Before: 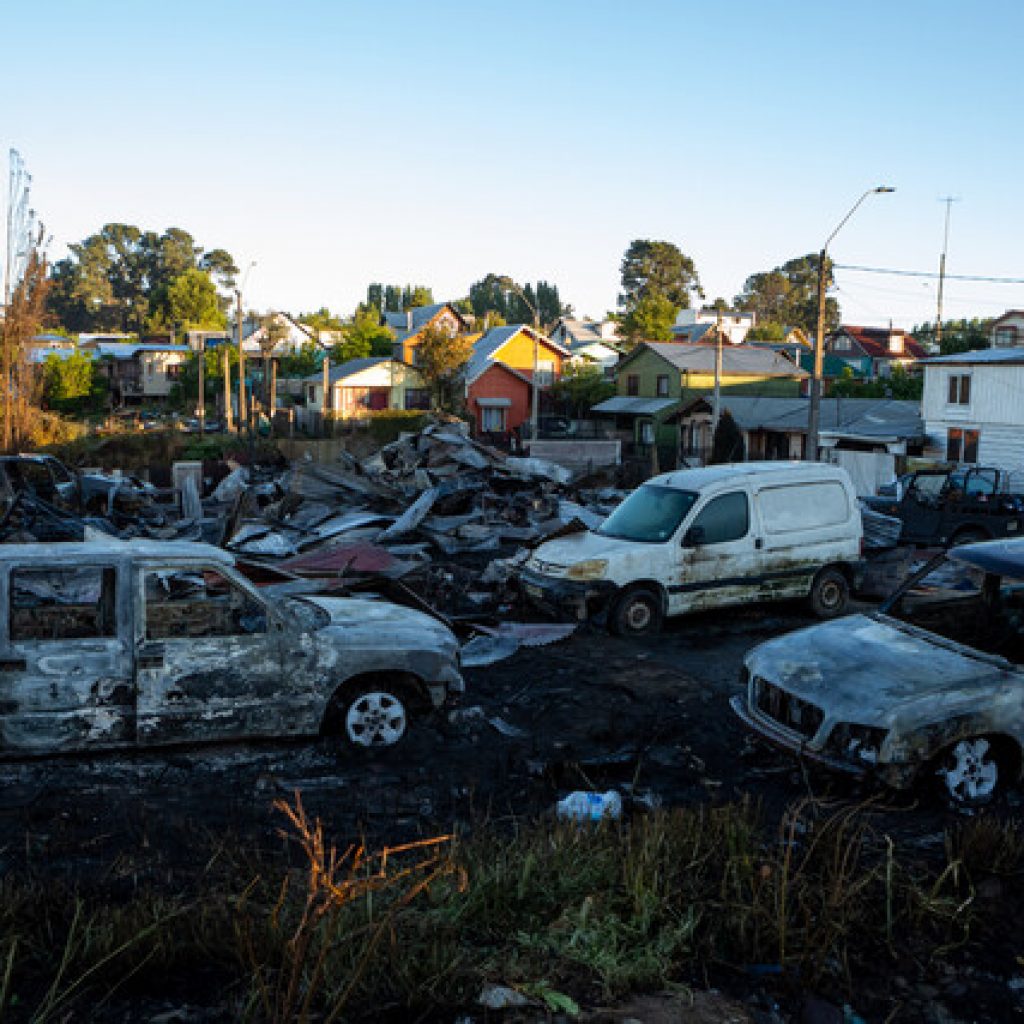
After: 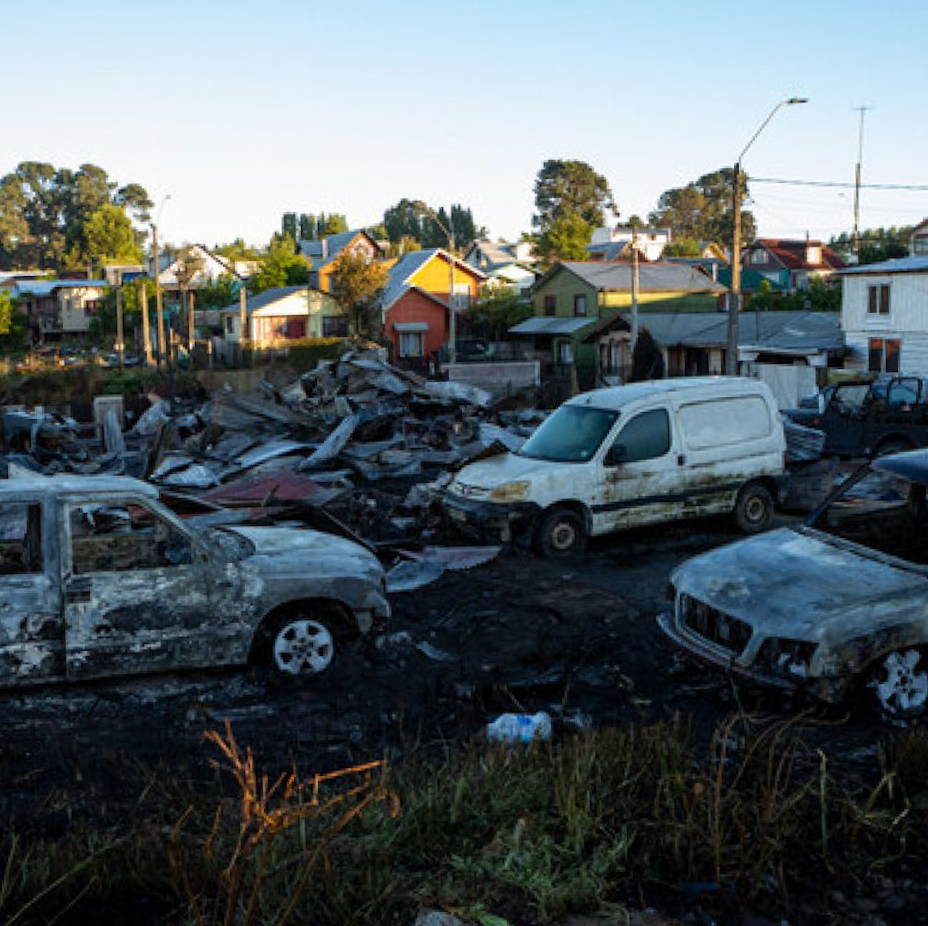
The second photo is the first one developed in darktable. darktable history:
crop and rotate: angle 1.96°, left 5.673%, top 5.673%
rotate and perspective: rotation 0.192°, lens shift (horizontal) -0.015, crop left 0.005, crop right 0.996, crop top 0.006, crop bottom 0.99
